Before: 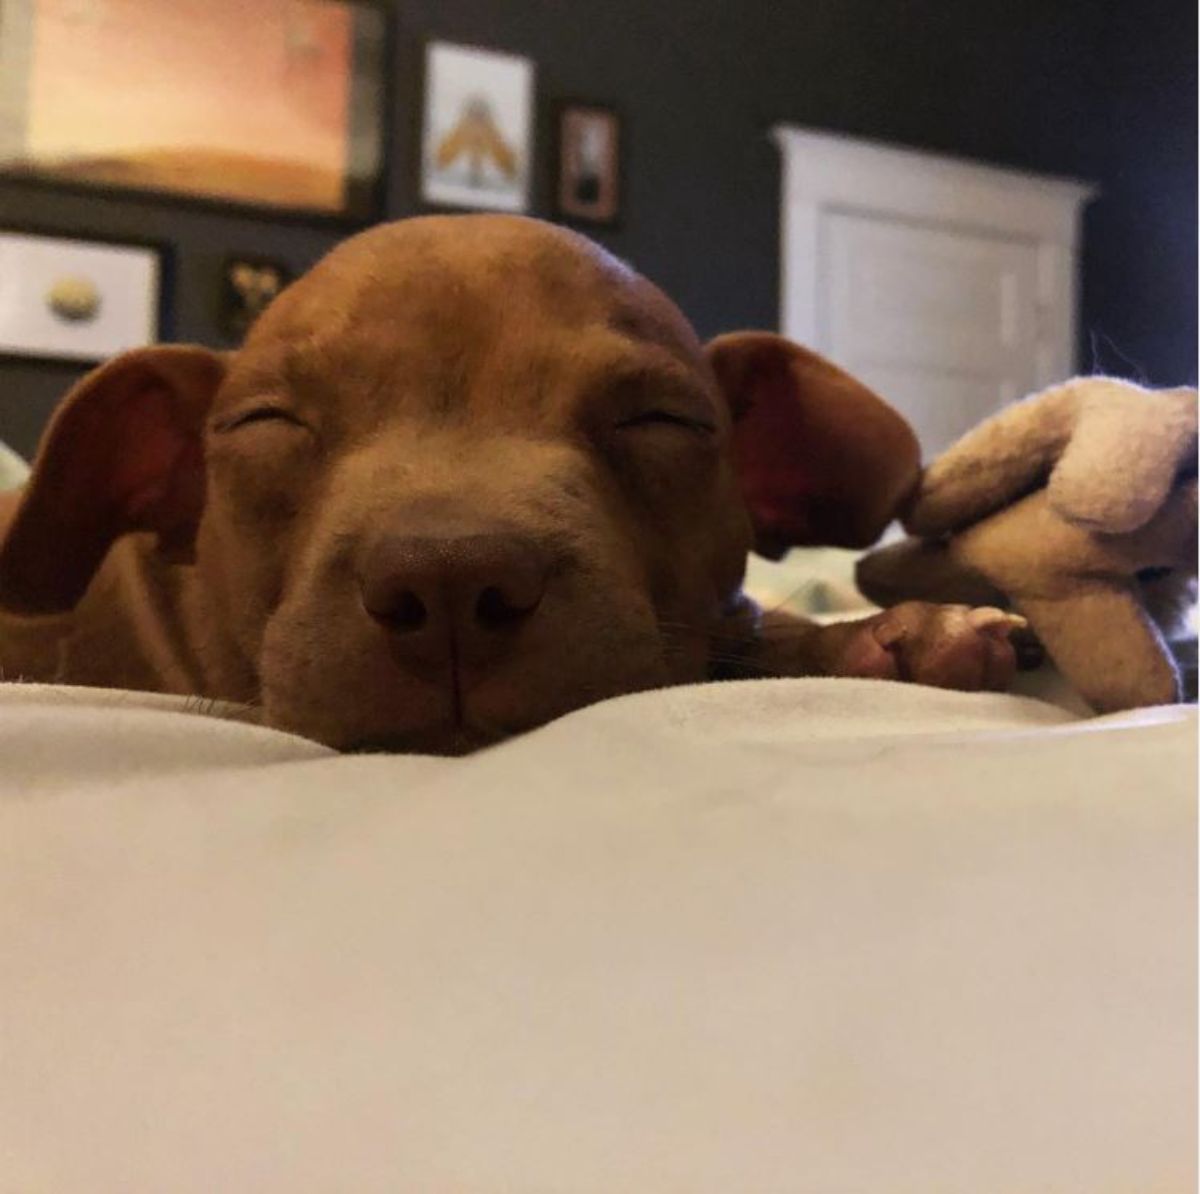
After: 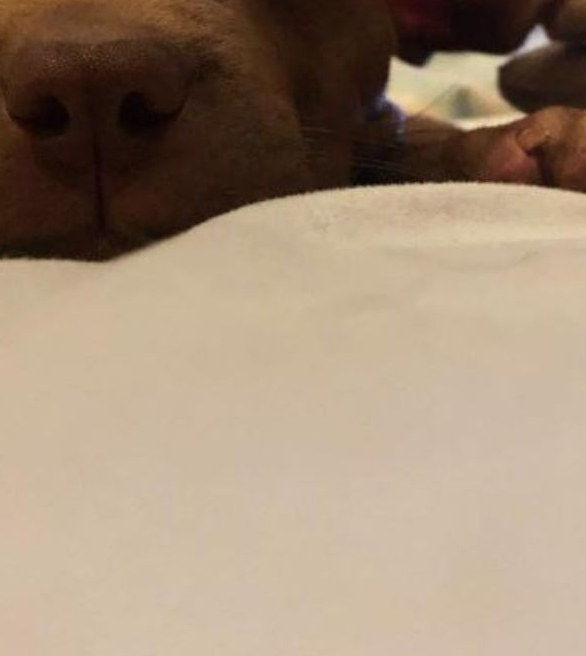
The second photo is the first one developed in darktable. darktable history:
crop: left 29.821%, top 41.519%, right 21.273%, bottom 3.508%
